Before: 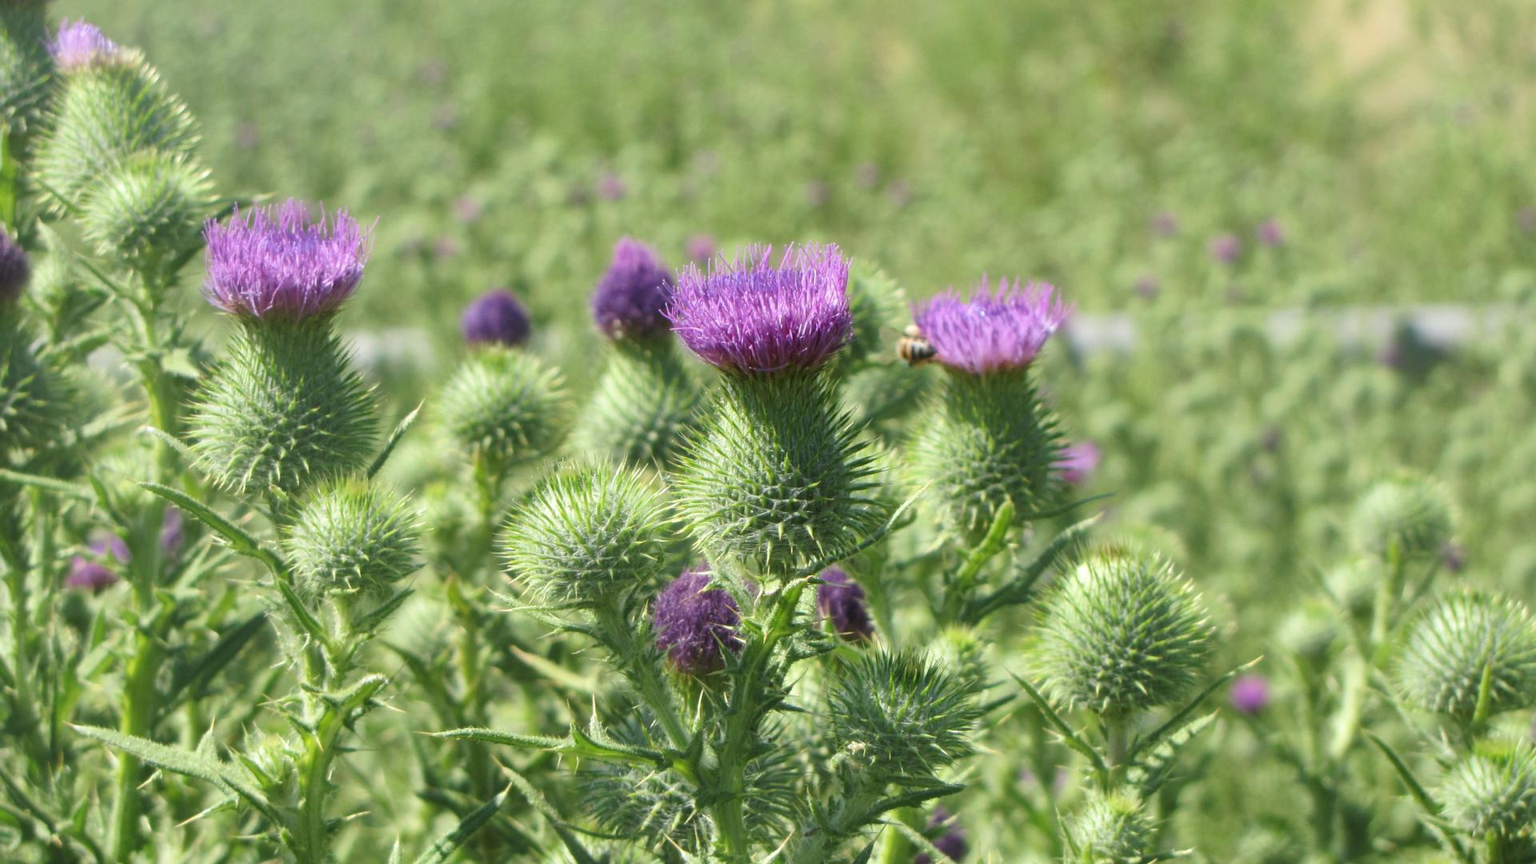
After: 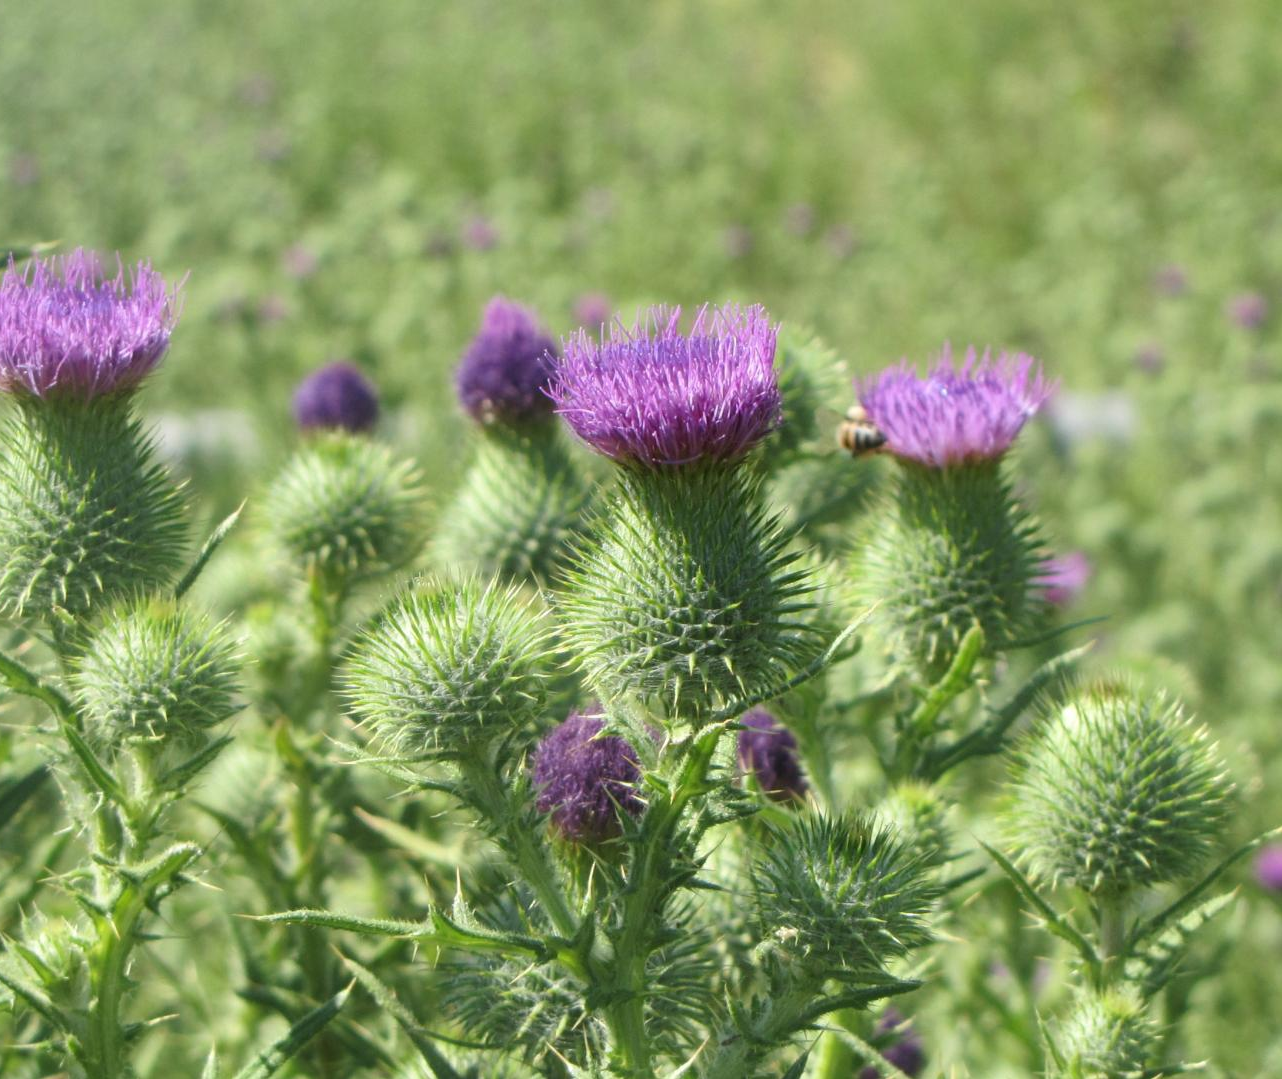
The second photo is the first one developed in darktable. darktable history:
crop and rotate: left 14.836%, right 18.342%
